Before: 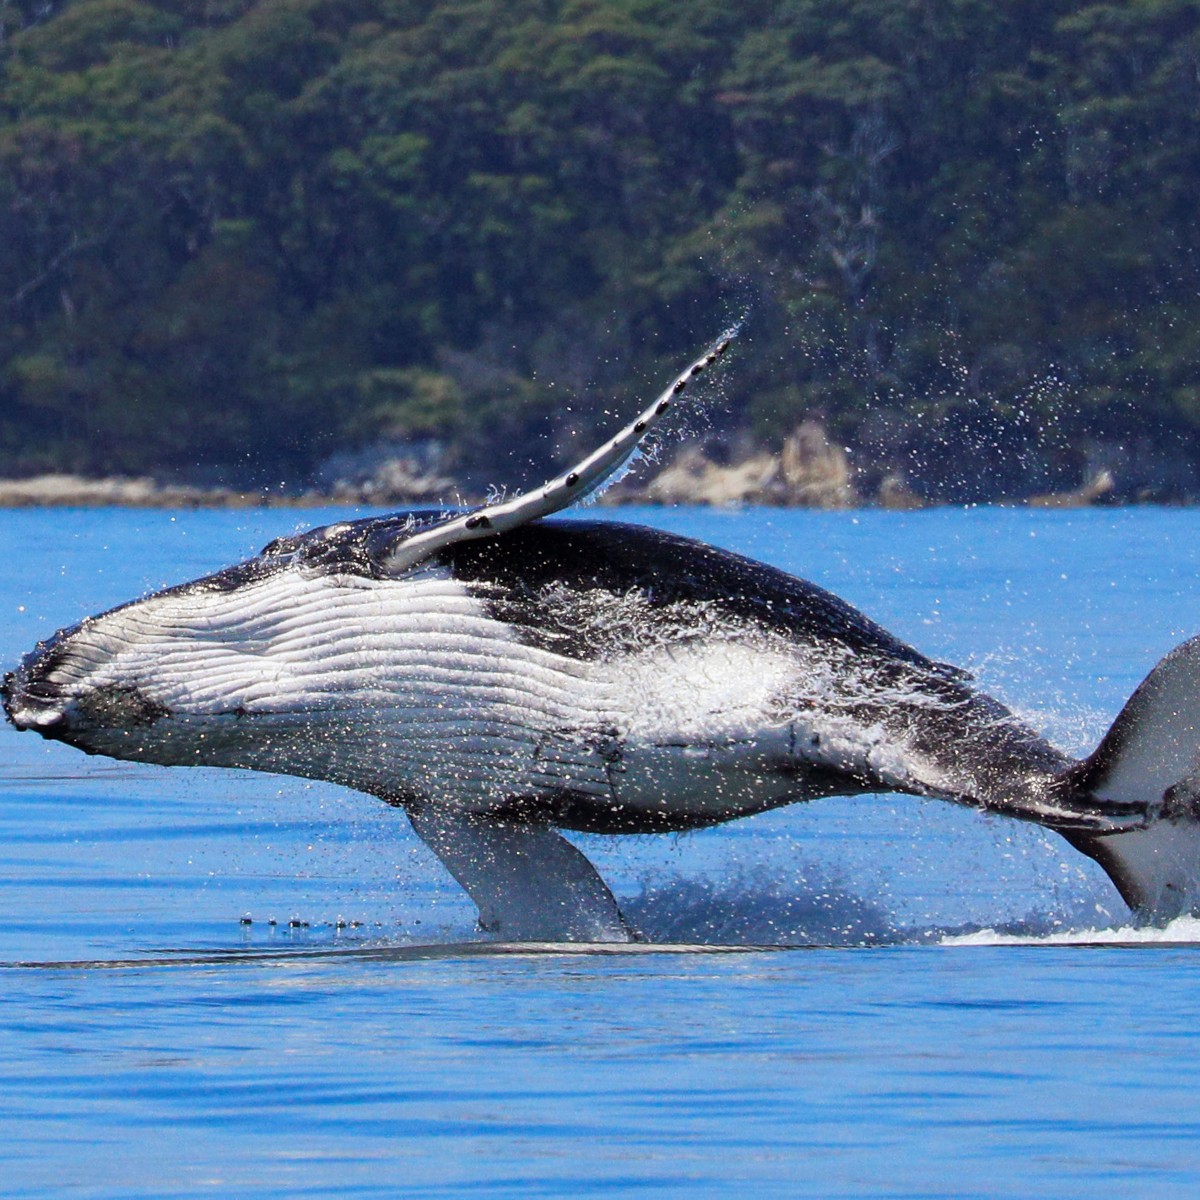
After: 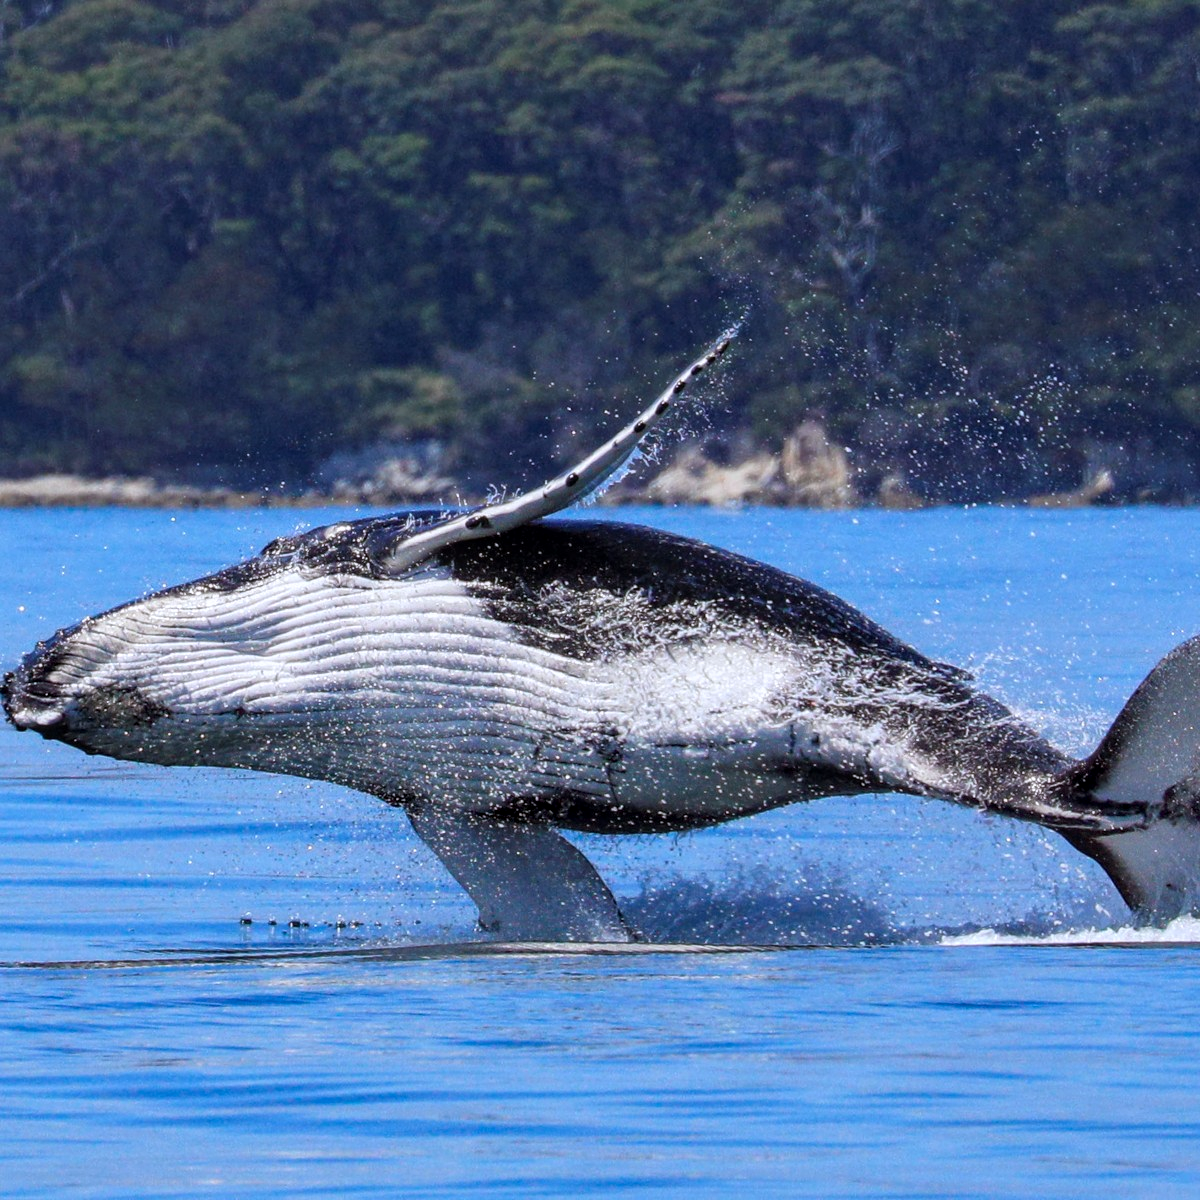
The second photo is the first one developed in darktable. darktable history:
white balance: red 0.984, blue 1.059
local contrast: on, module defaults
color balance rgb: on, module defaults
